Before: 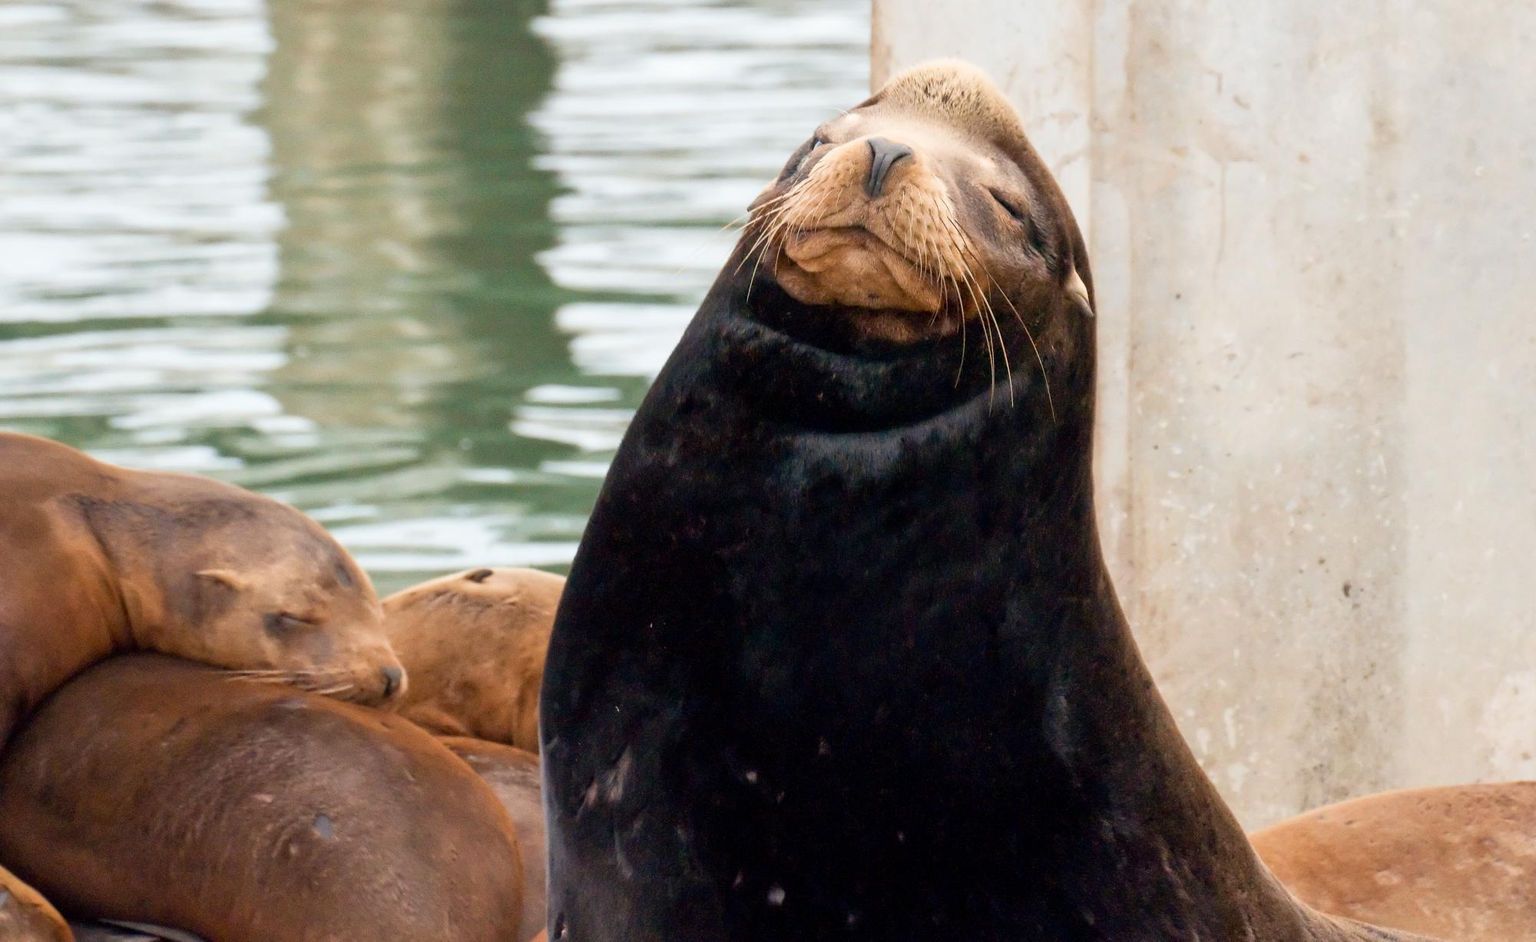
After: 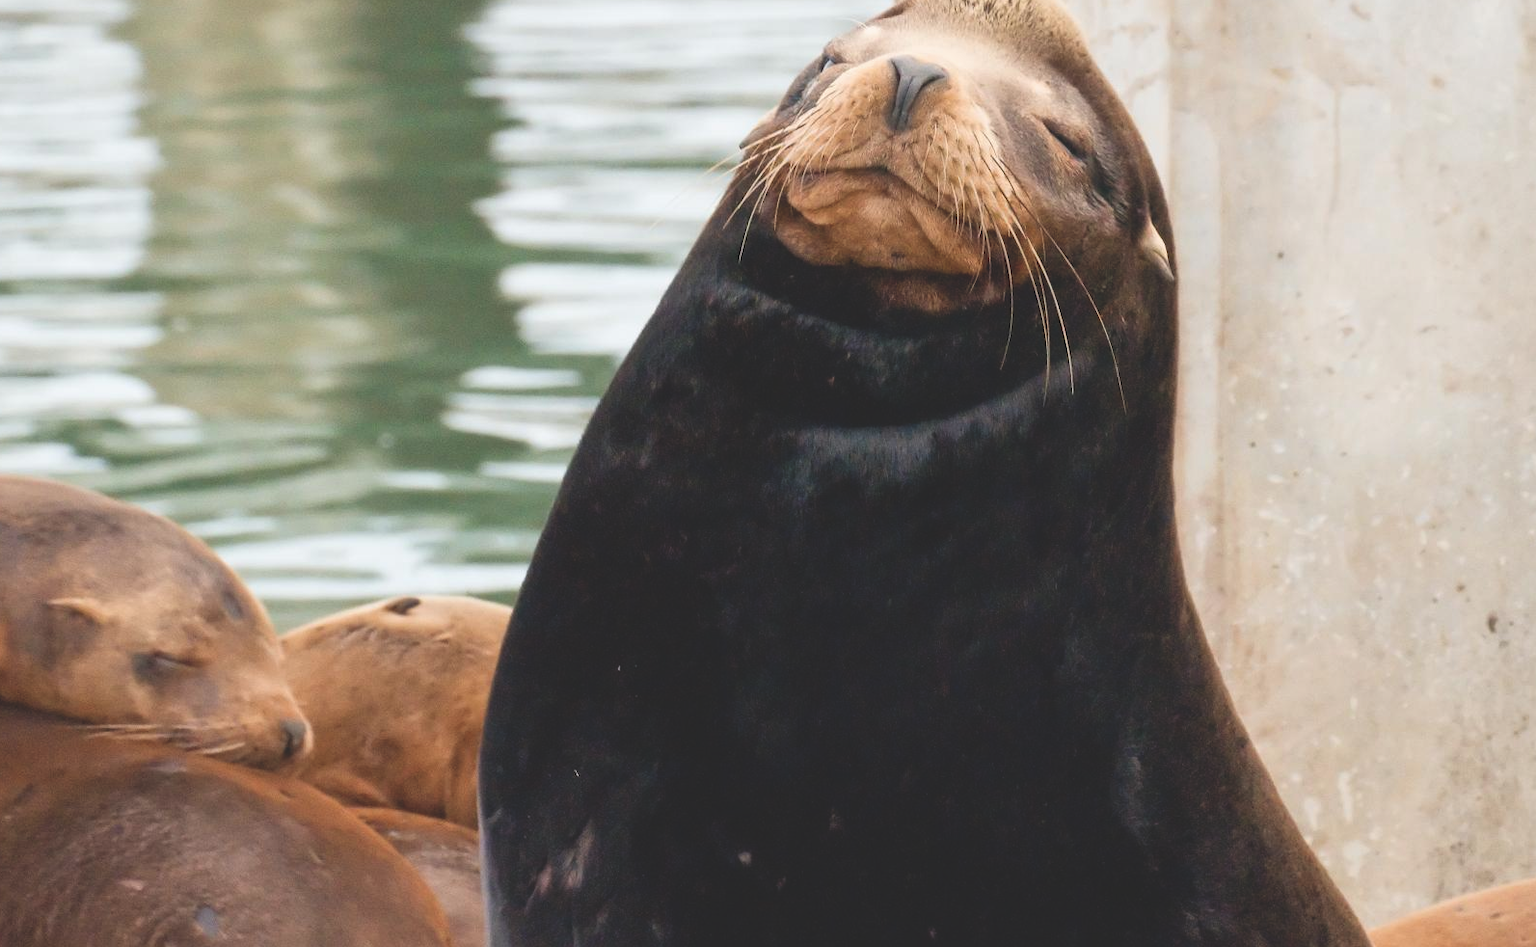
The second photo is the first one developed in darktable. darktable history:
crop and rotate: left 10.318%, top 9.948%, right 9.992%, bottom 9.821%
exposure: black level correction -0.021, exposure -0.035 EV, compensate highlight preservation false
